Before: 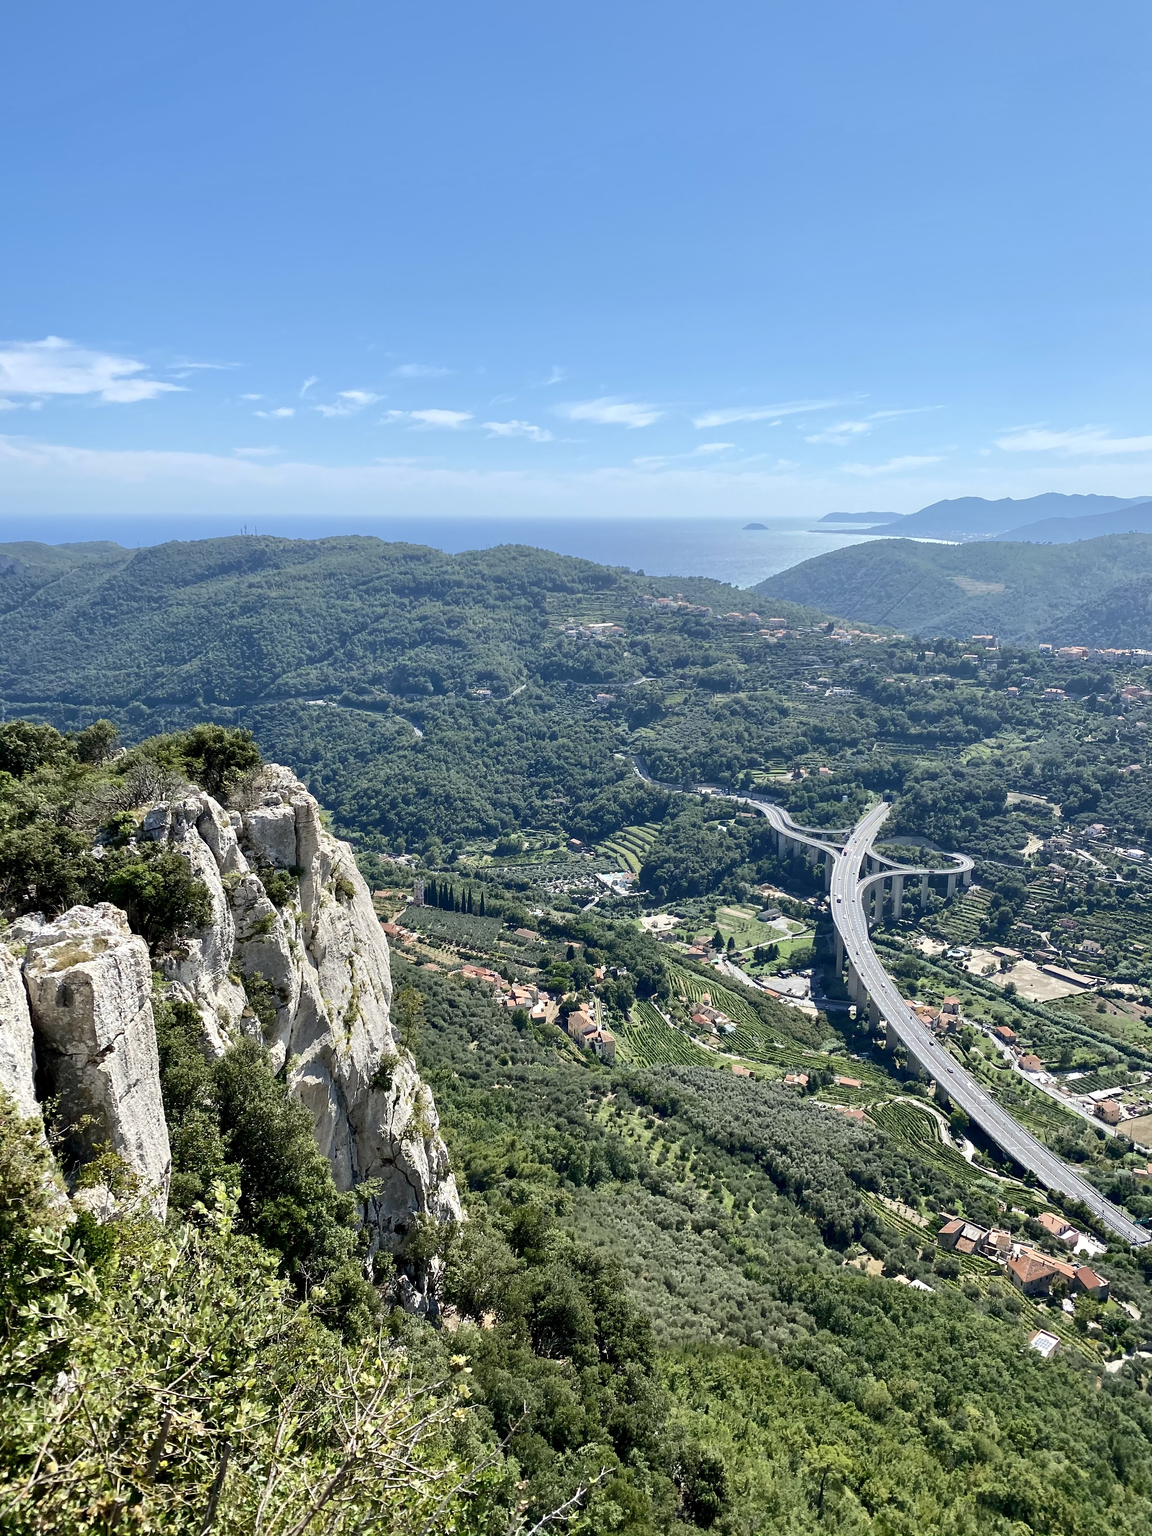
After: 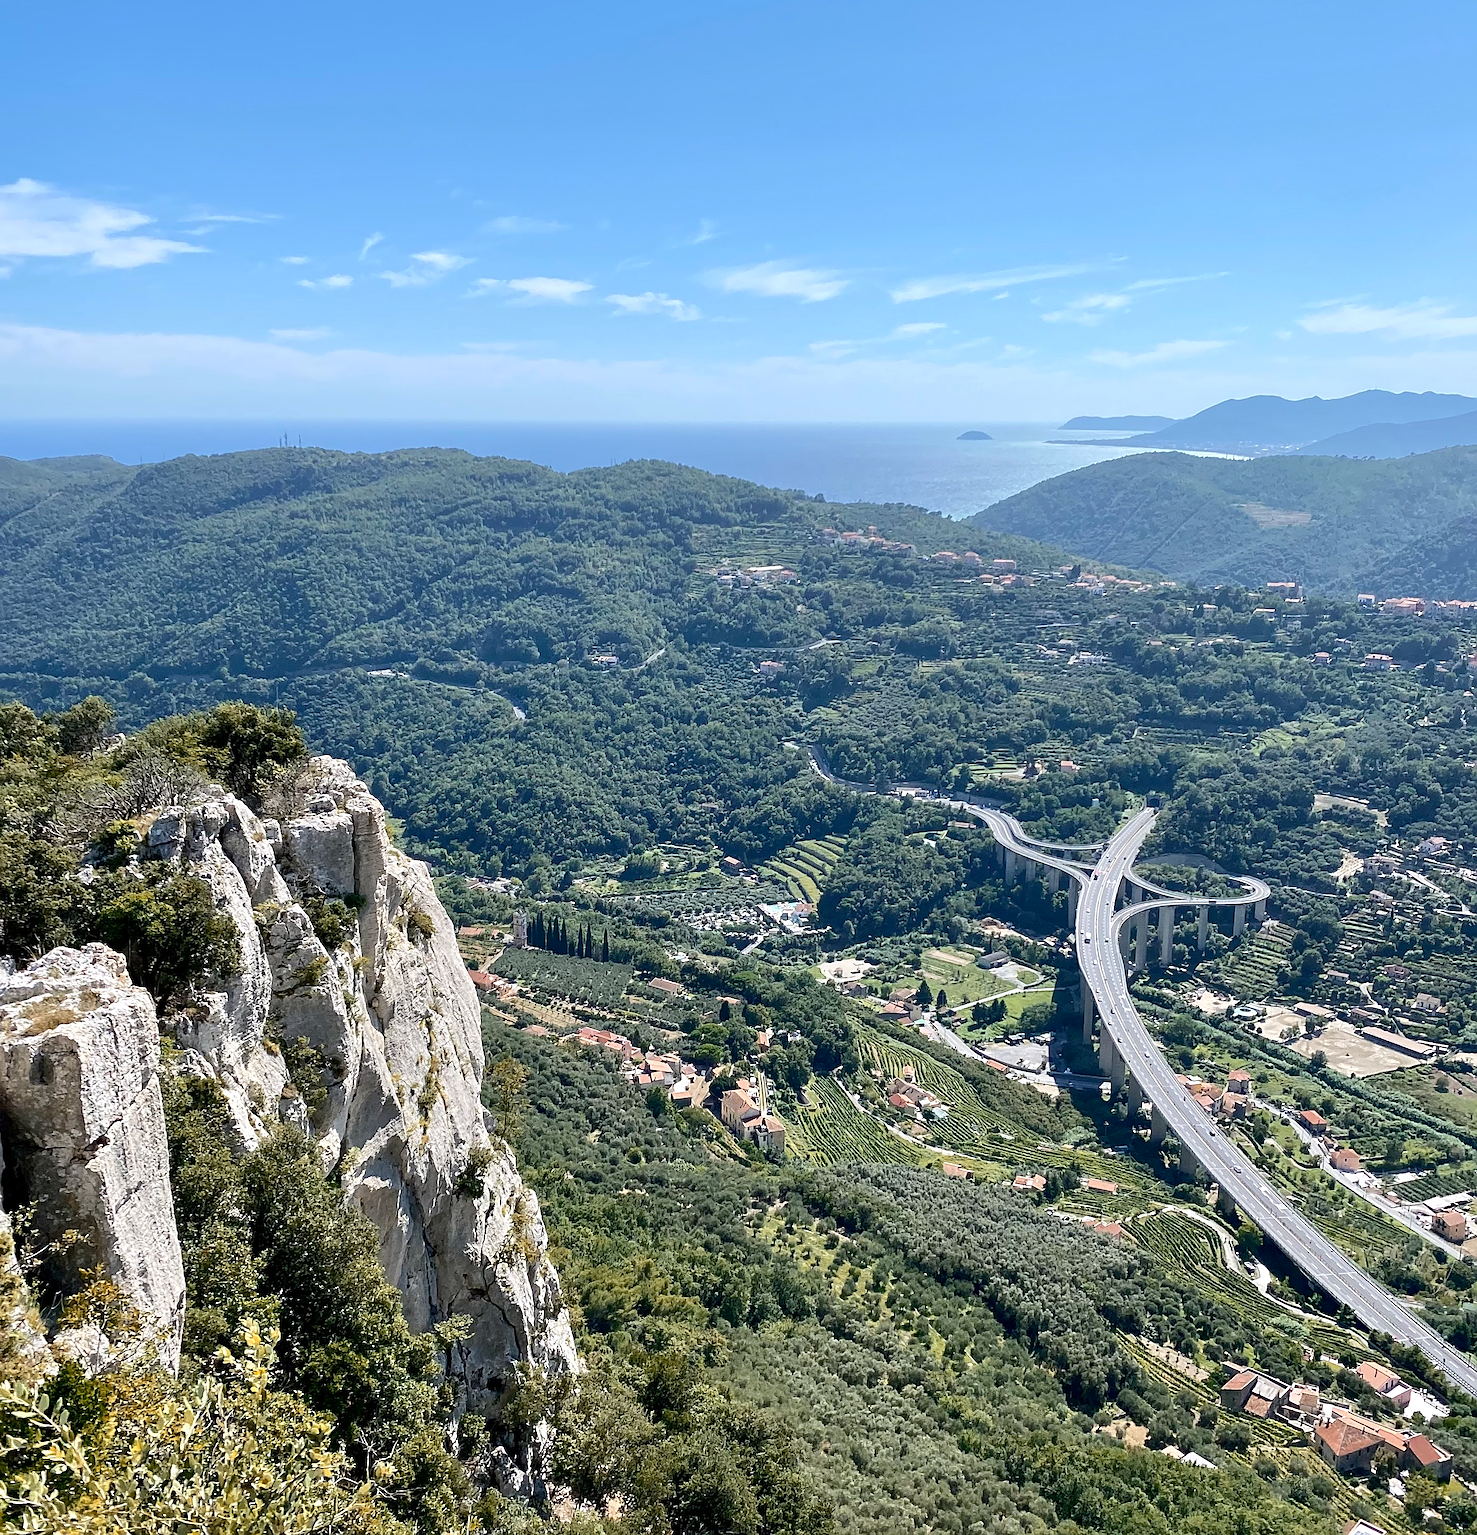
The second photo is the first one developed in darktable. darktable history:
sharpen: on, module defaults
crop and rotate: left 2.991%, top 13.302%, right 1.981%, bottom 12.636%
color zones: curves: ch2 [(0, 0.5) (0.143, 0.5) (0.286, 0.416) (0.429, 0.5) (0.571, 0.5) (0.714, 0.5) (0.857, 0.5) (1, 0.5)]
white balance: red 1.004, blue 1.024
